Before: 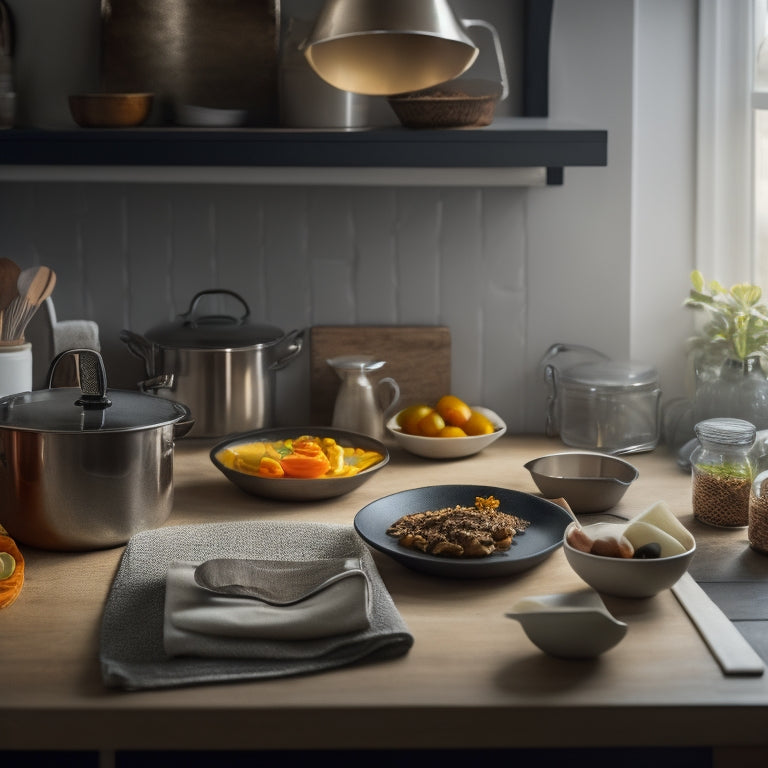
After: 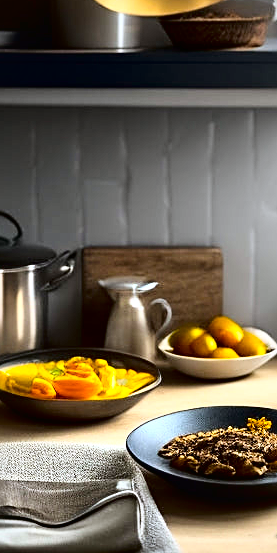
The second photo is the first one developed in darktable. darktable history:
color balance rgb: highlights gain › luminance 16.665%, highlights gain › chroma 2.888%, highlights gain › hue 257.72°, perceptual saturation grading › global saturation 42.36%, global vibrance 30.371%, contrast 9.527%
sharpen: on, module defaults
tone curve: curves: ch0 [(0, 0.016) (0.11, 0.039) (0.259, 0.235) (0.383, 0.437) (0.499, 0.597) (0.733, 0.867) (0.843, 0.948) (1, 1)], color space Lab, independent channels, preserve colors none
exposure: exposure 0.128 EV, compensate exposure bias true, compensate highlight preservation false
local contrast: mode bilateral grid, contrast 21, coarseness 51, detail 128%, midtone range 0.2
crop and rotate: left 29.718%, top 10.366%, right 34.144%, bottom 17.612%
levels: white 99.98%, levels [0, 0.492, 0.984]
